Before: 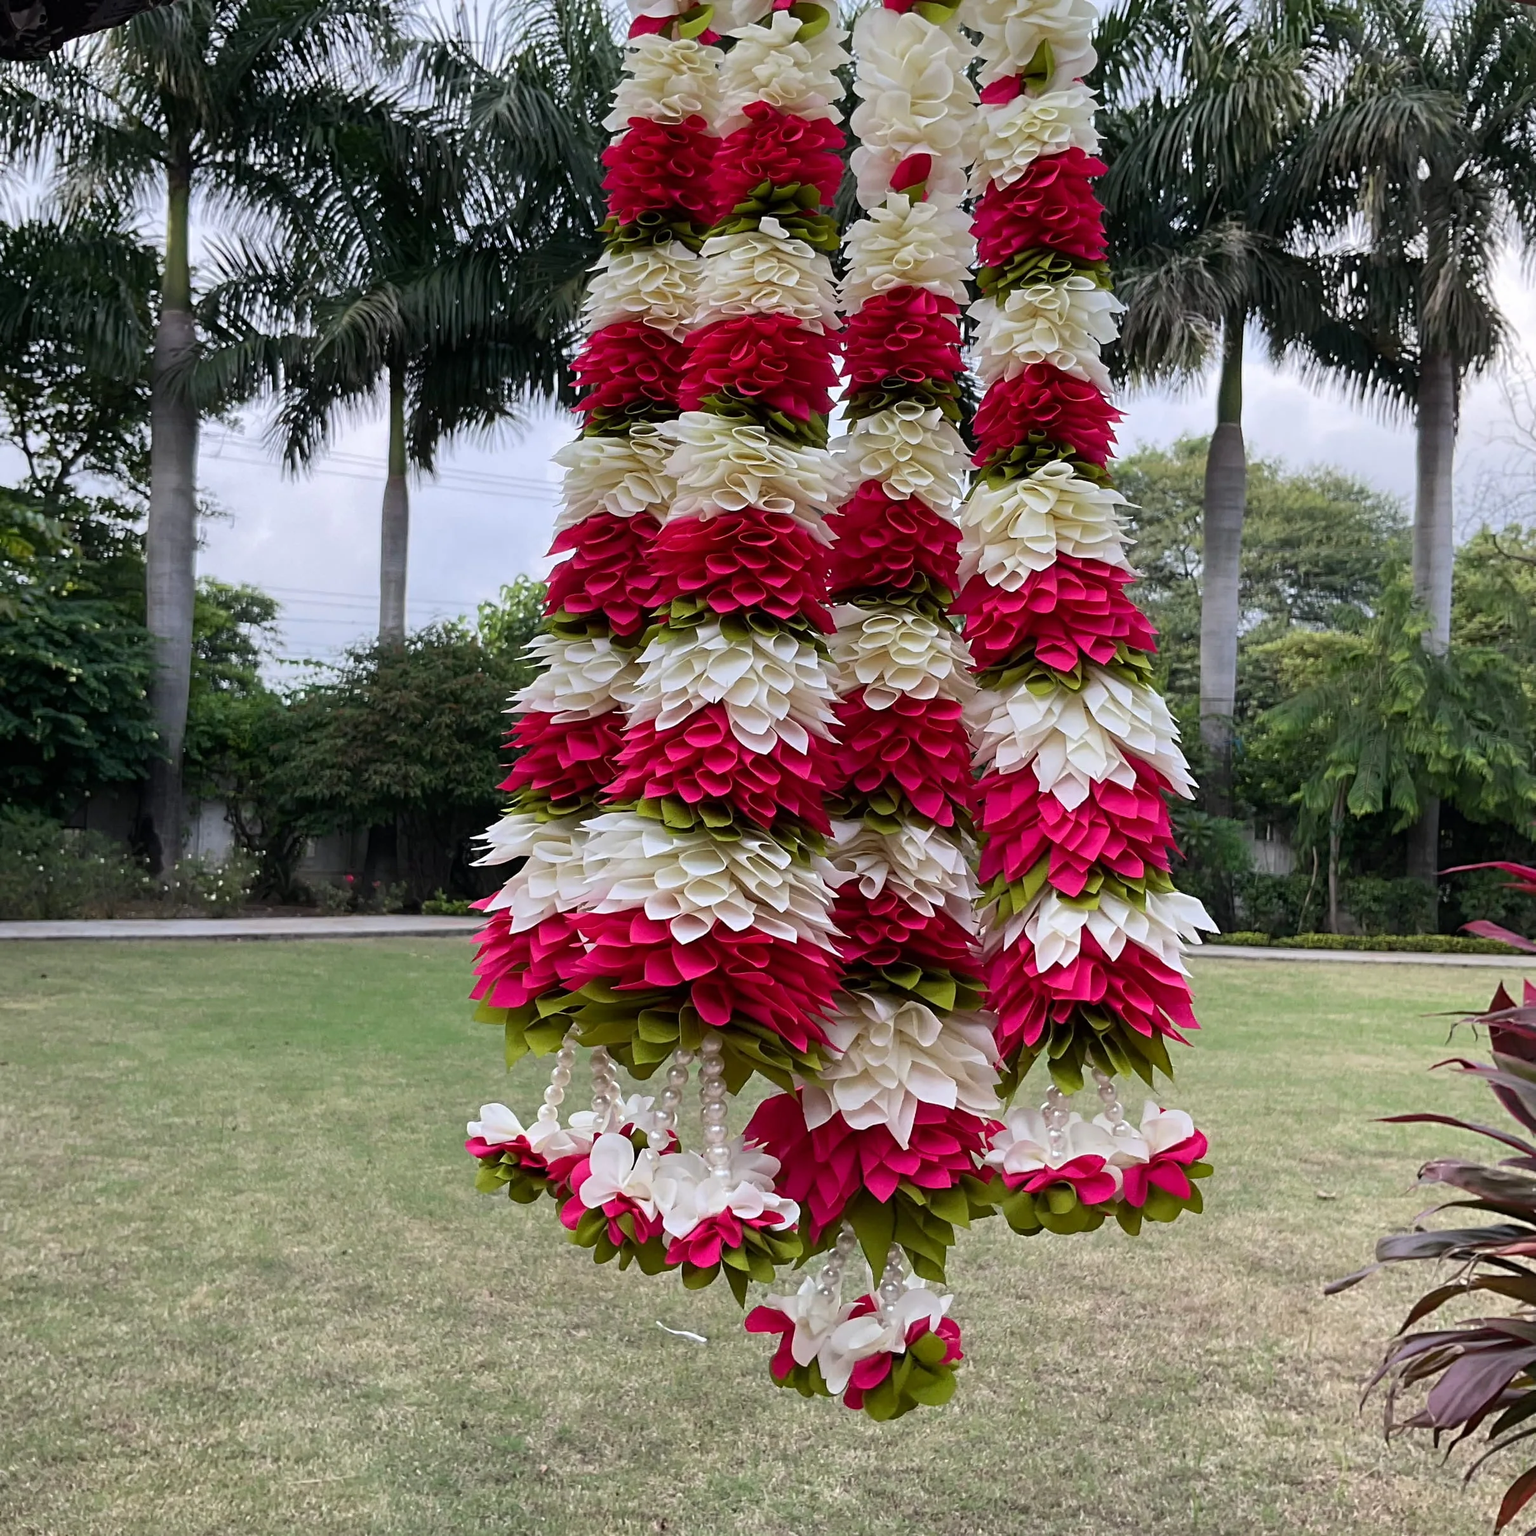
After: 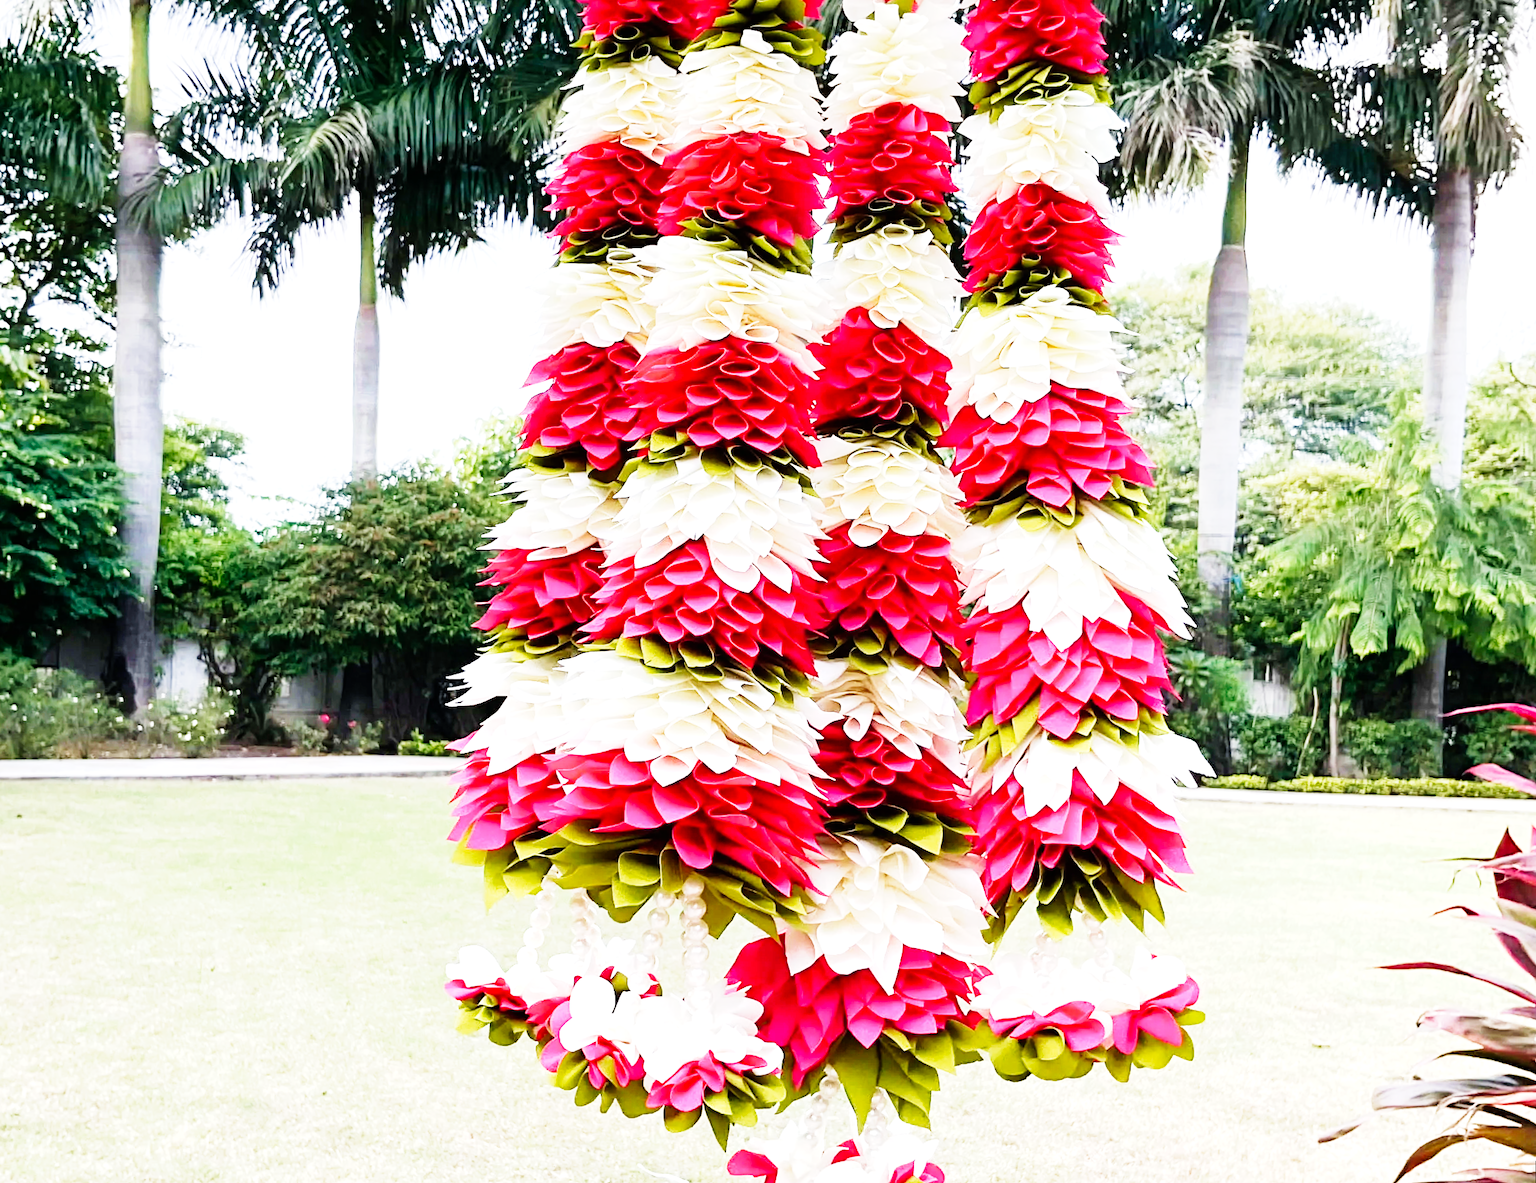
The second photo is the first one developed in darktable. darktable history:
base curve: curves: ch0 [(0, 0) (0, 0.001) (0.001, 0.001) (0.004, 0.002) (0.007, 0.004) (0.015, 0.013) (0.033, 0.045) (0.052, 0.096) (0.075, 0.17) (0.099, 0.241) (0.163, 0.42) (0.219, 0.55) (0.259, 0.616) (0.327, 0.722) (0.365, 0.765) (0.522, 0.873) (0.547, 0.881) (0.689, 0.919) (0.826, 0.952) (1, 1)], preserve colors none
exposure: black level correction 0, exposure 1.1 EV, compensate exposure bias true, compensate highlight preservation false
tone curve: curves: ch0 [(0, 0) (0.004, 0.002) (0.02, 0.013) (0.218, 0.218) (0.664, 0.718) (0.832, 0.873) (1, 1)], preserve colors none
velvia: on, module defaults
crop and rotate: left 2.991%, top 13.302%, right 1.981%, bottom 12.636%
rotate and perspective: lens shift (vertical) 0.048, lens shift (horizontal) -0.024, automatic cropping off
